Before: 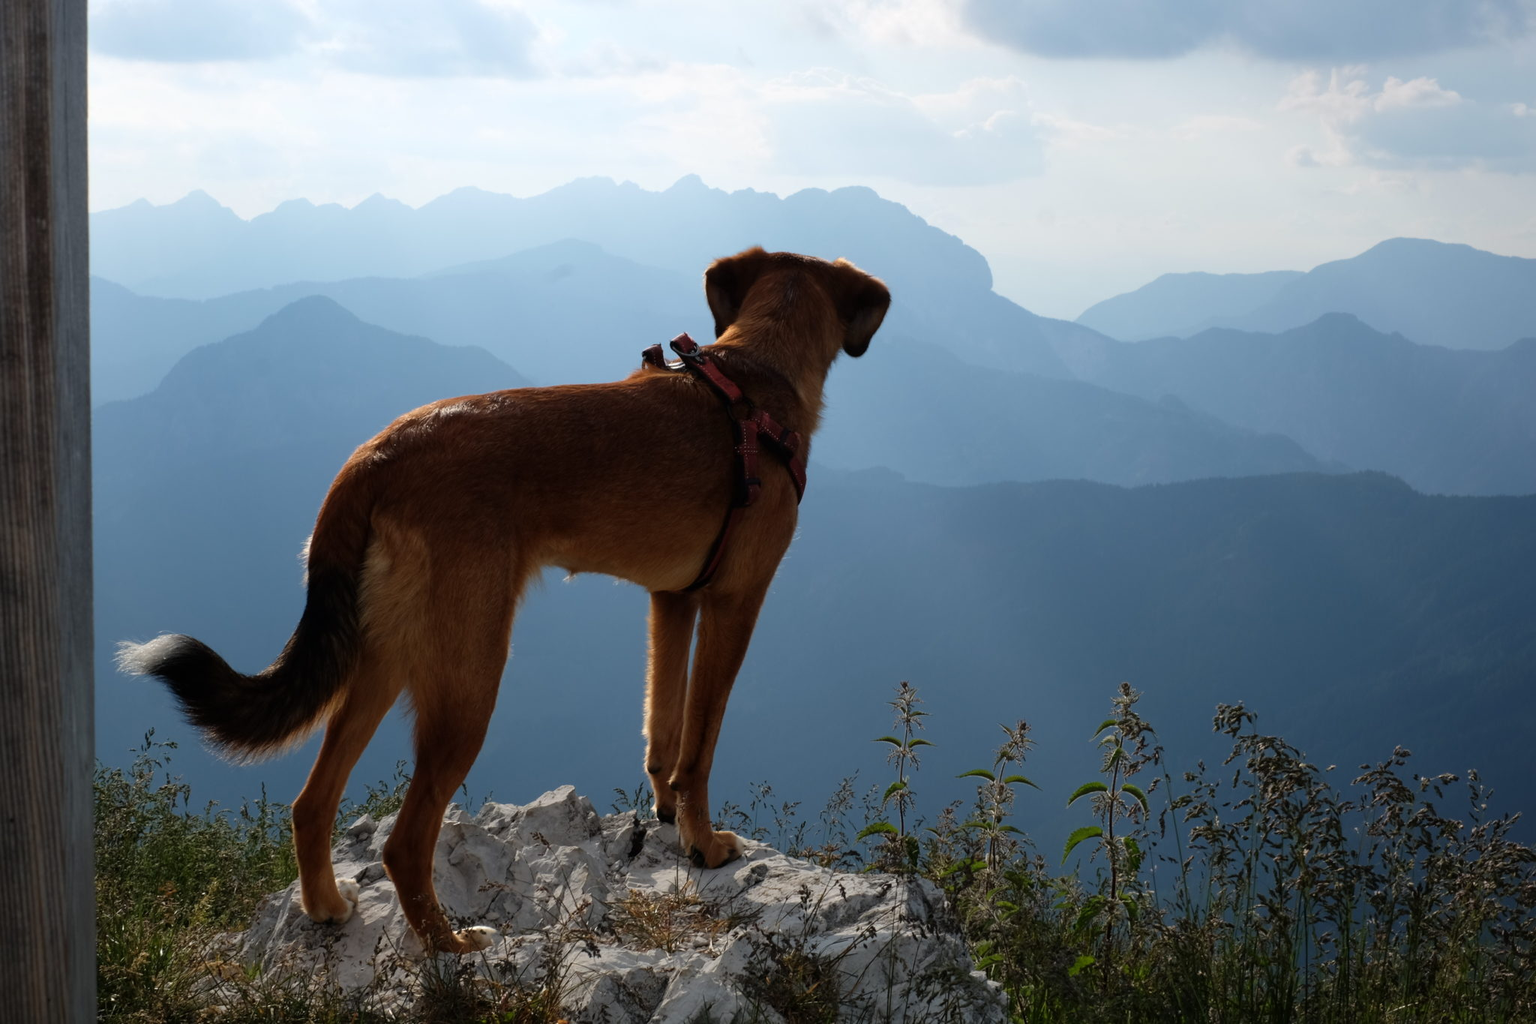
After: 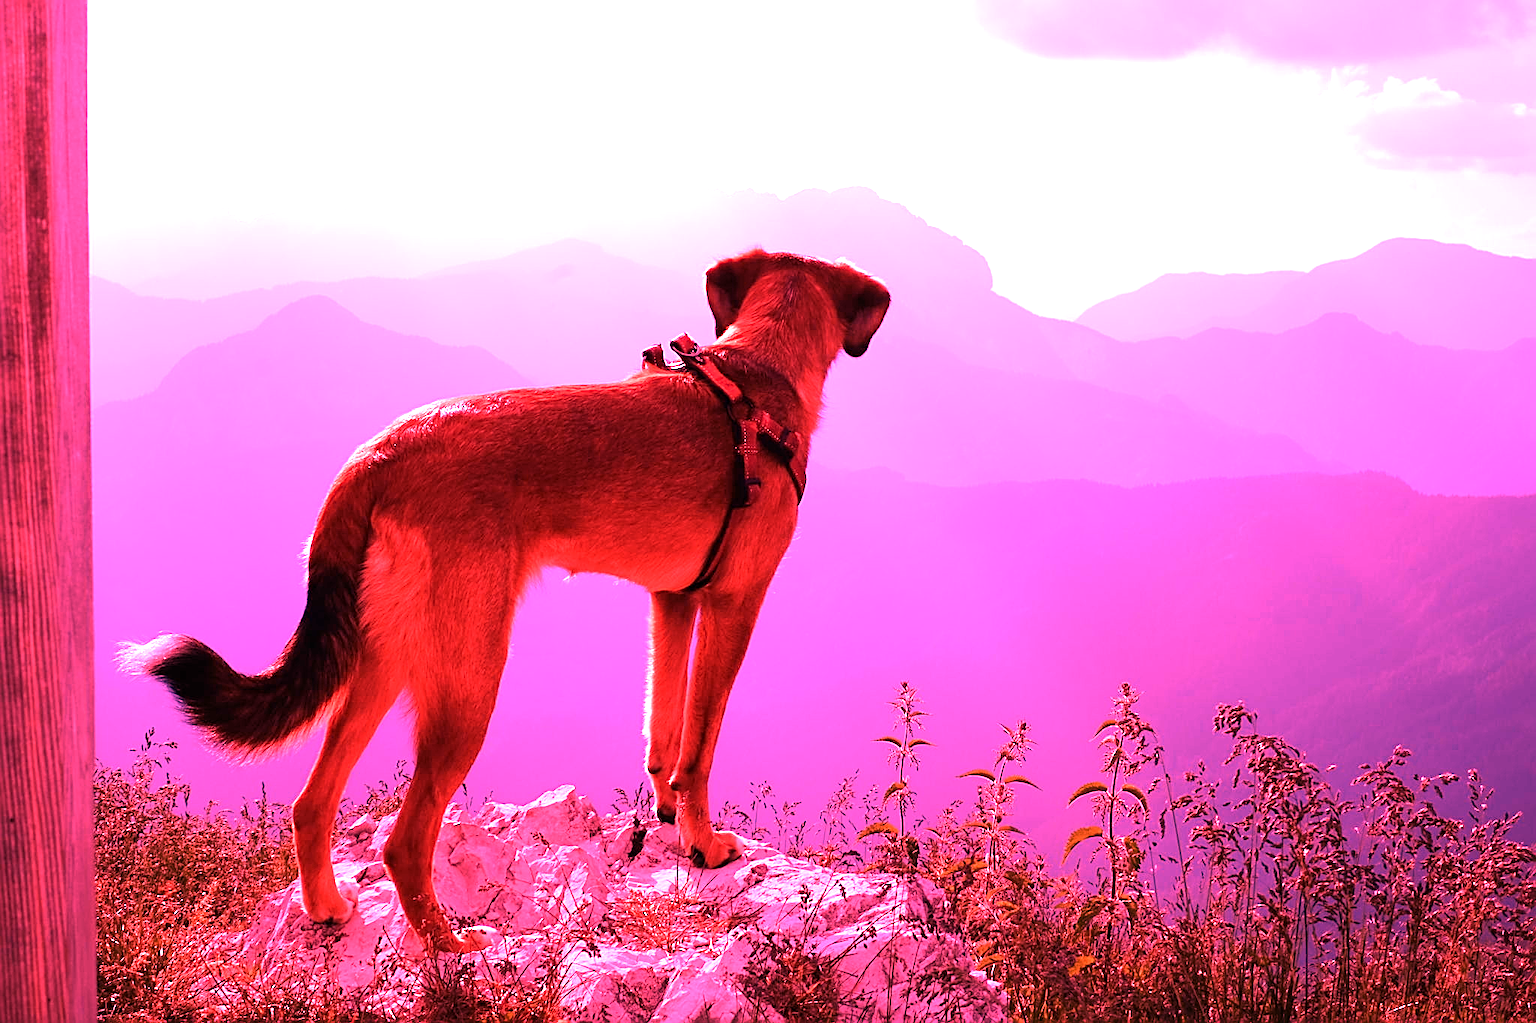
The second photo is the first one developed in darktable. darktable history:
color calibration: illuminant as shot in camera, x 0.358, y 0.373, temperature 4628.91 K
sharpen: on, module defaults
white balance: red 4.26, blue 1.802
